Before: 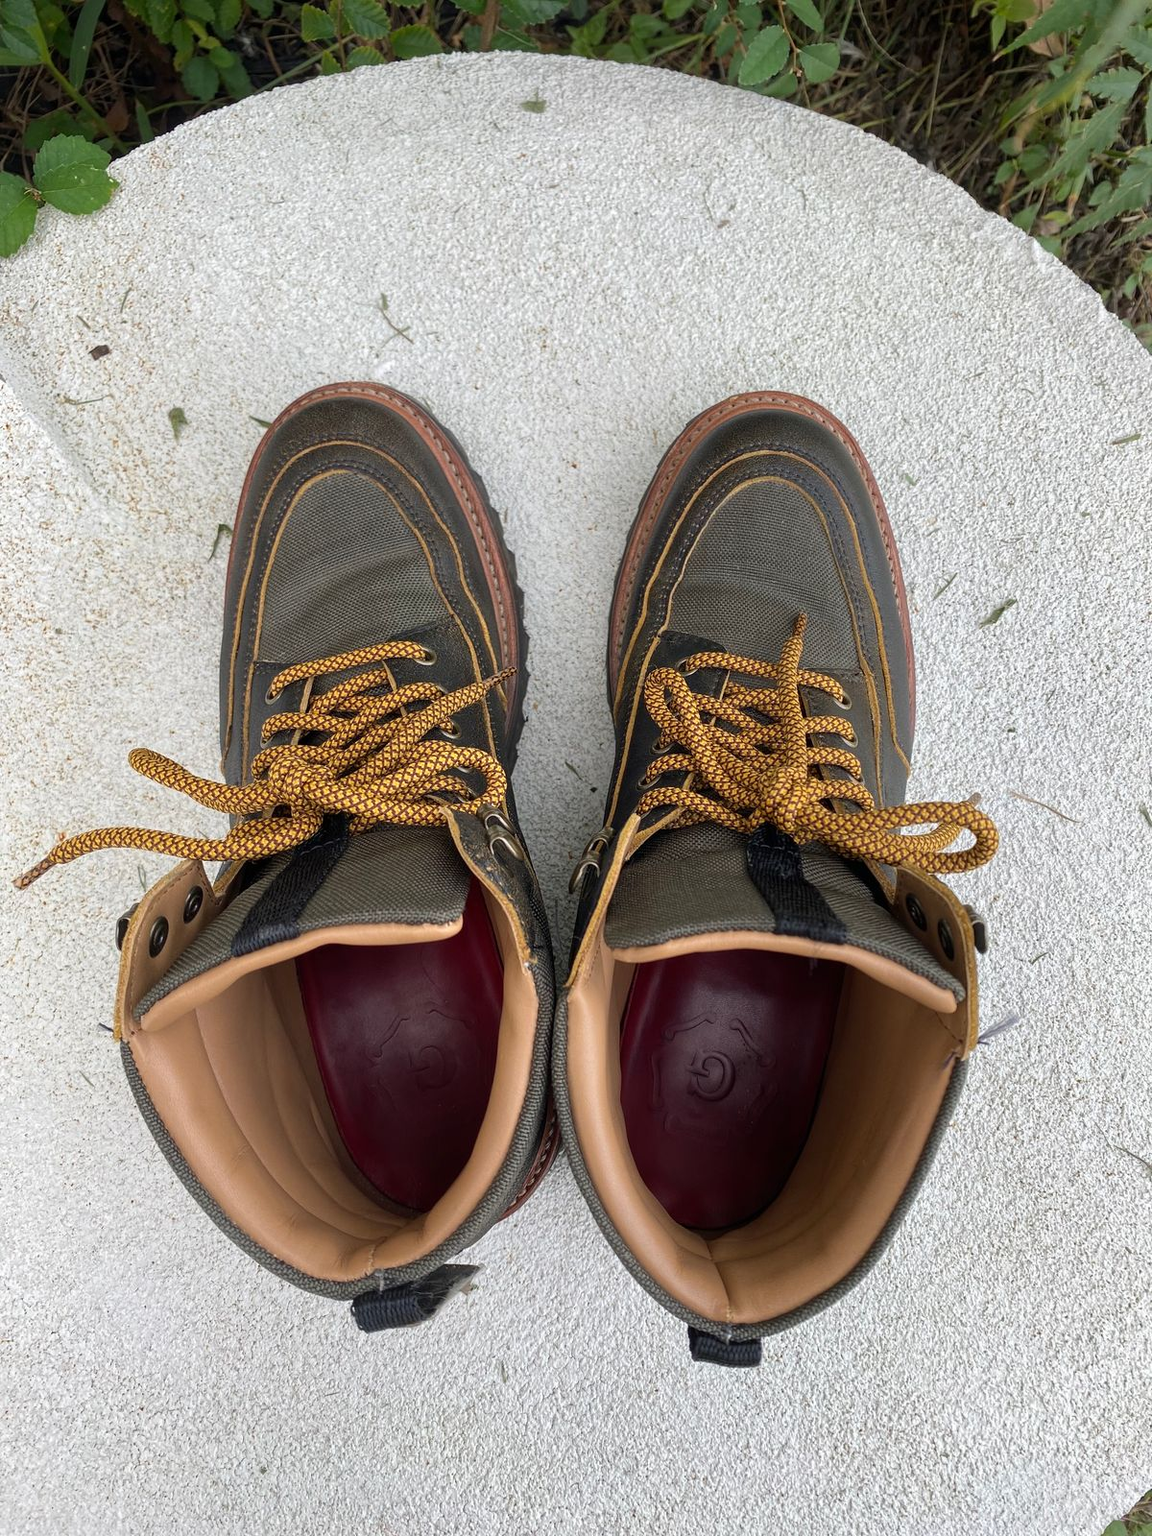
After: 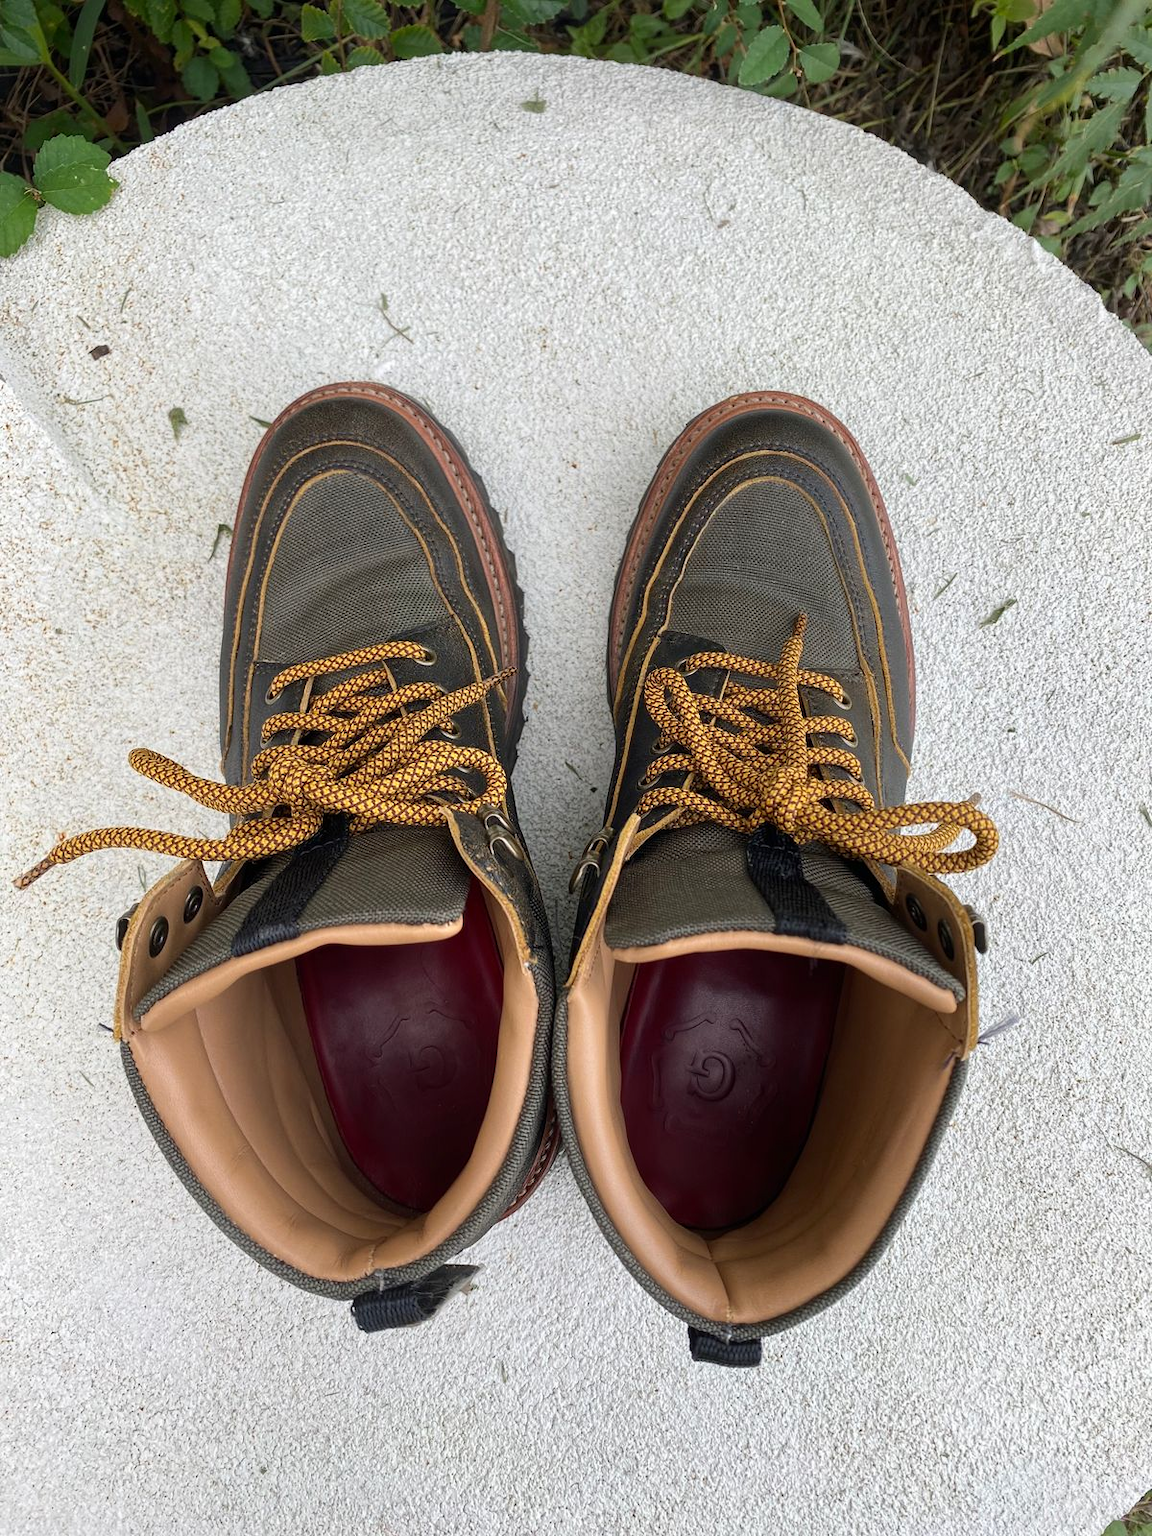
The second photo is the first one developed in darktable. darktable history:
contrast brightness saturation: contrast 0.097, brightness 0.012, saturation 0.022
